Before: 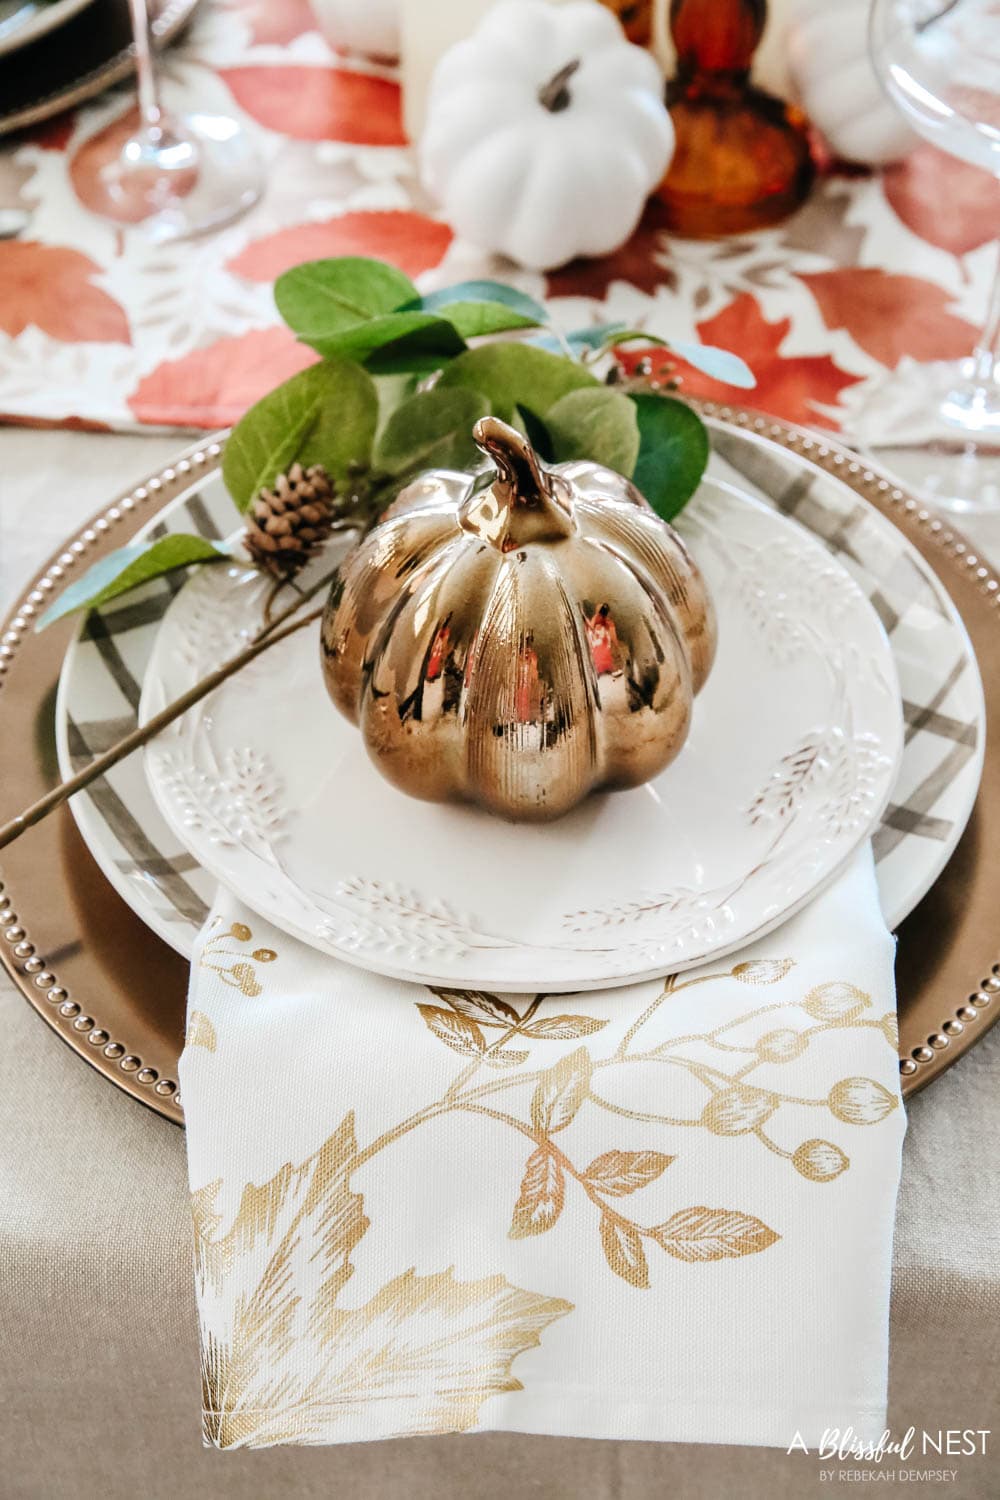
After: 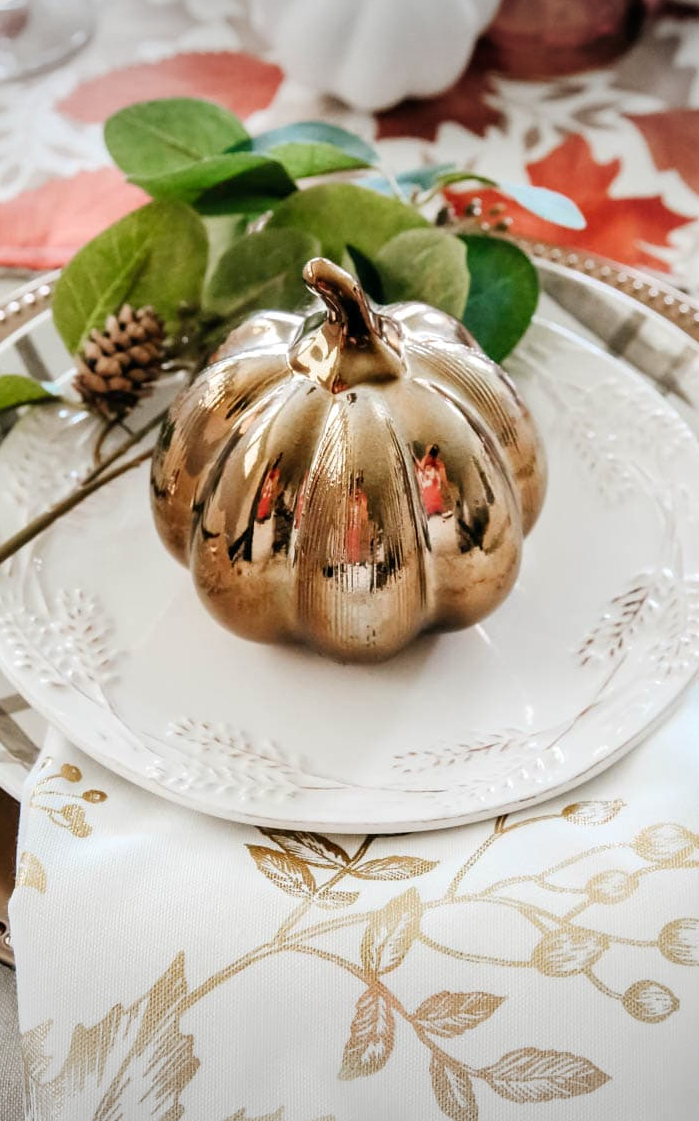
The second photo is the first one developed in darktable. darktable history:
tone equalizer: on, module defaults
vignetting: fall-off start 100%, brightness -0.282, width/height ratio 1.31
crop and rotate: left 17.046%, top 10.659%, right 12.989%, bottom 14.553%
exposure: black level correction 0.001, compensate highlight preservation false
